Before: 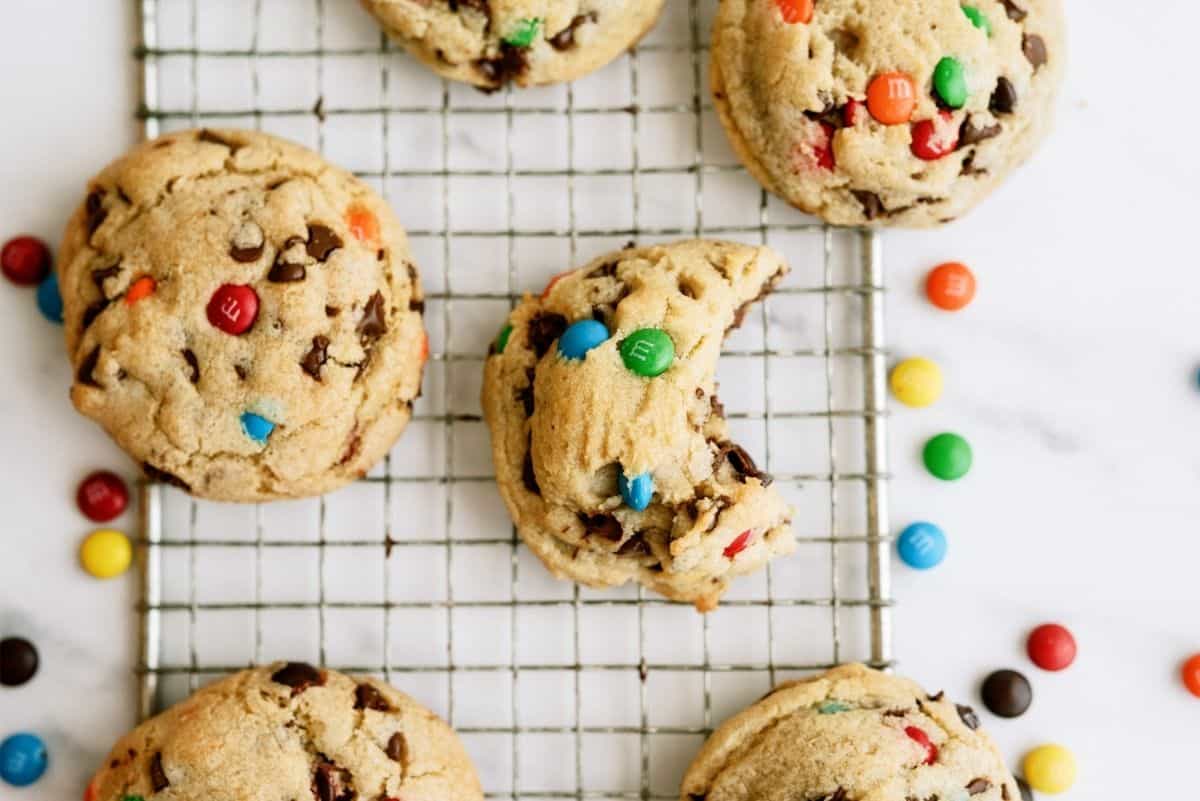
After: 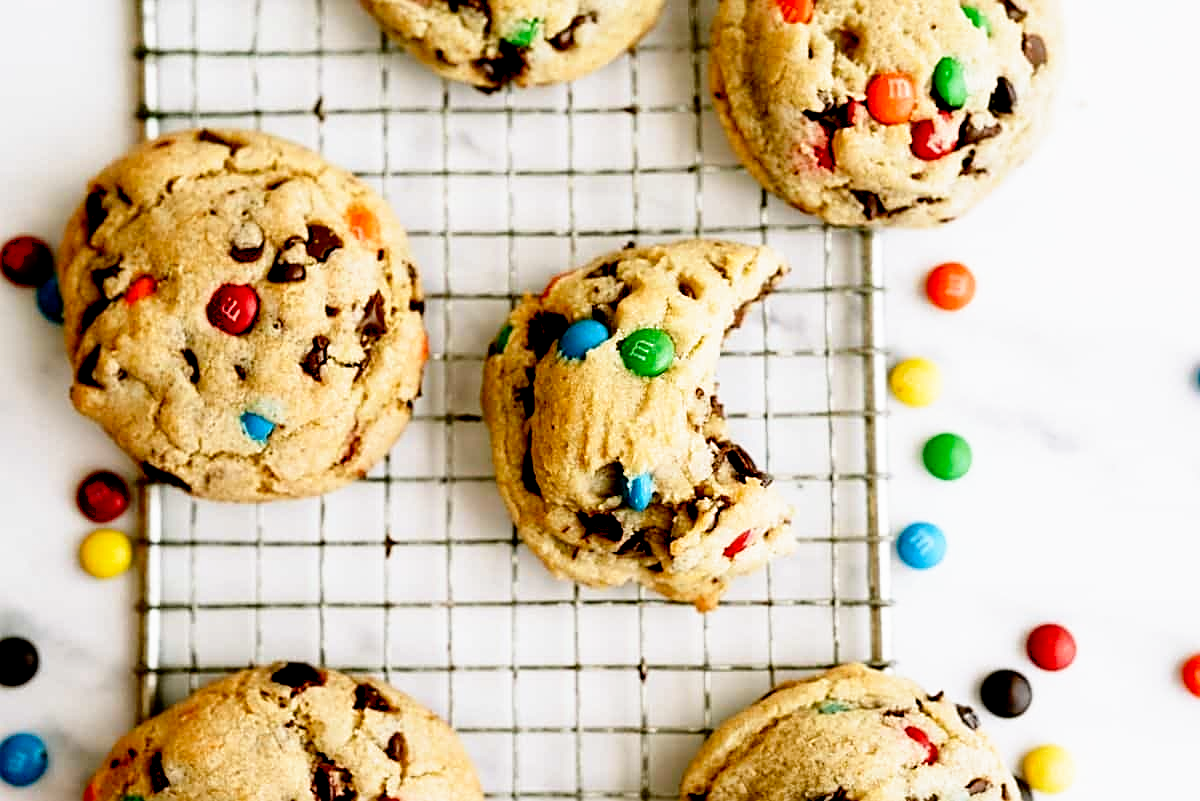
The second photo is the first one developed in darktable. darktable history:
exposure: black level correction 0.012, compensate highlight preservation false
sharpen: on, module defaults
filmic rgb: black relative exposure -8.7 EV, white relative exposure 2.7 EV, threshold 3 EV, target black luminance 0%, hardness 6.25, latitude 76.53%, contrast 1.326, shadows ↔ highlights balance -0.349%, preserve chrominance no, color science v4 (2020), enable highlight reconstruction true
